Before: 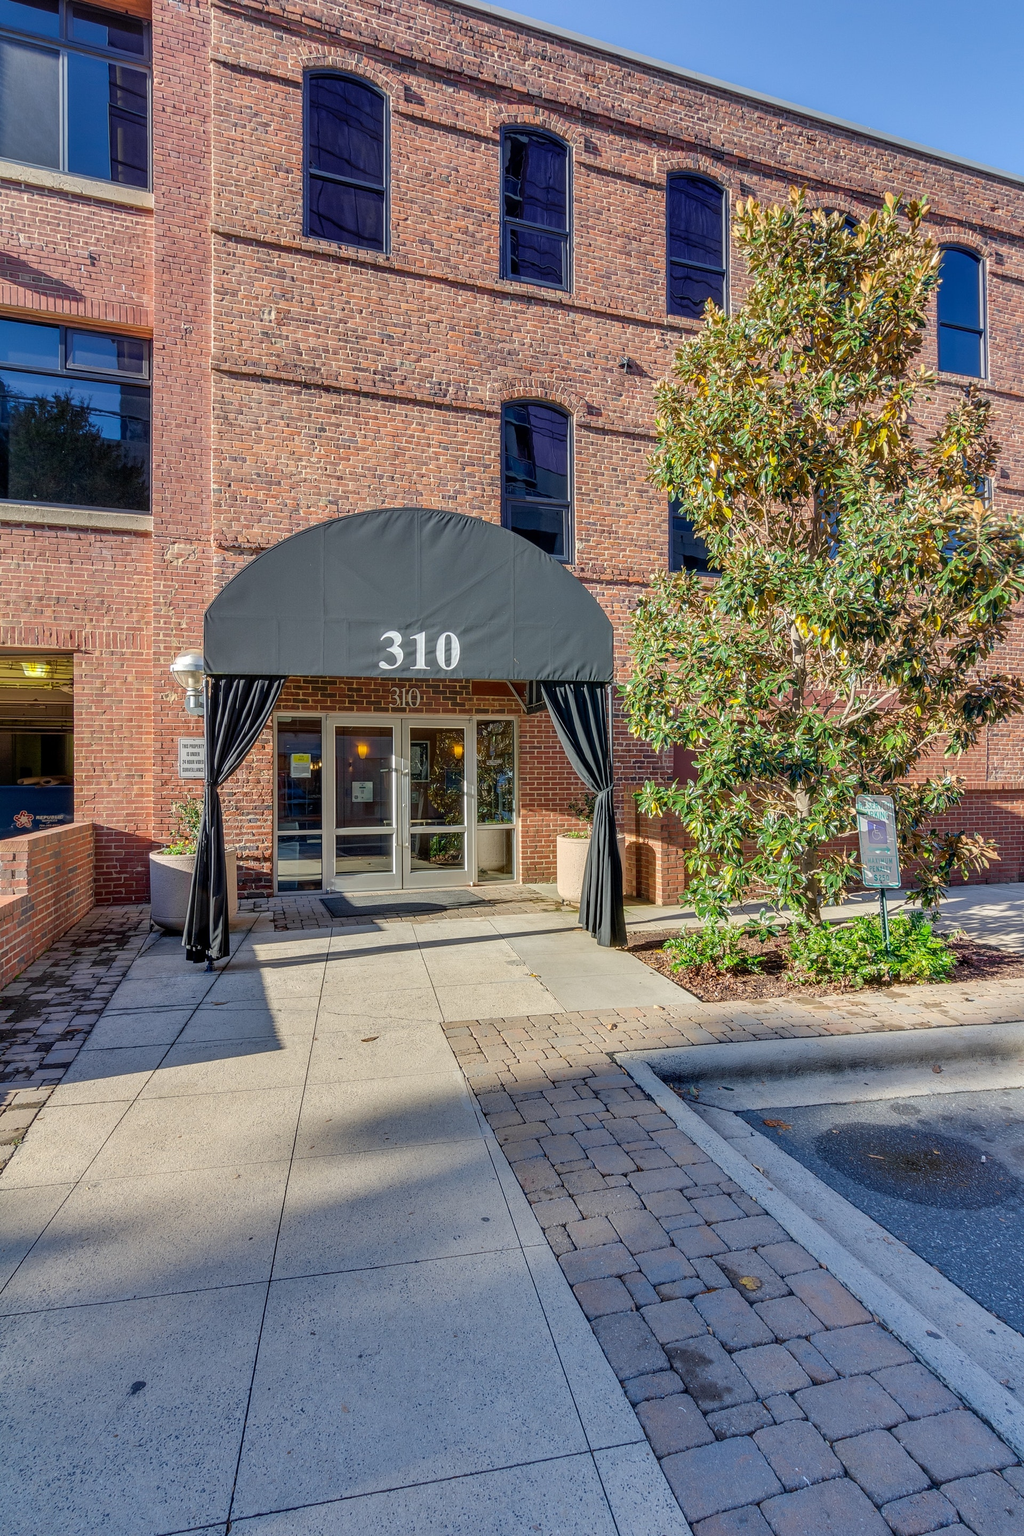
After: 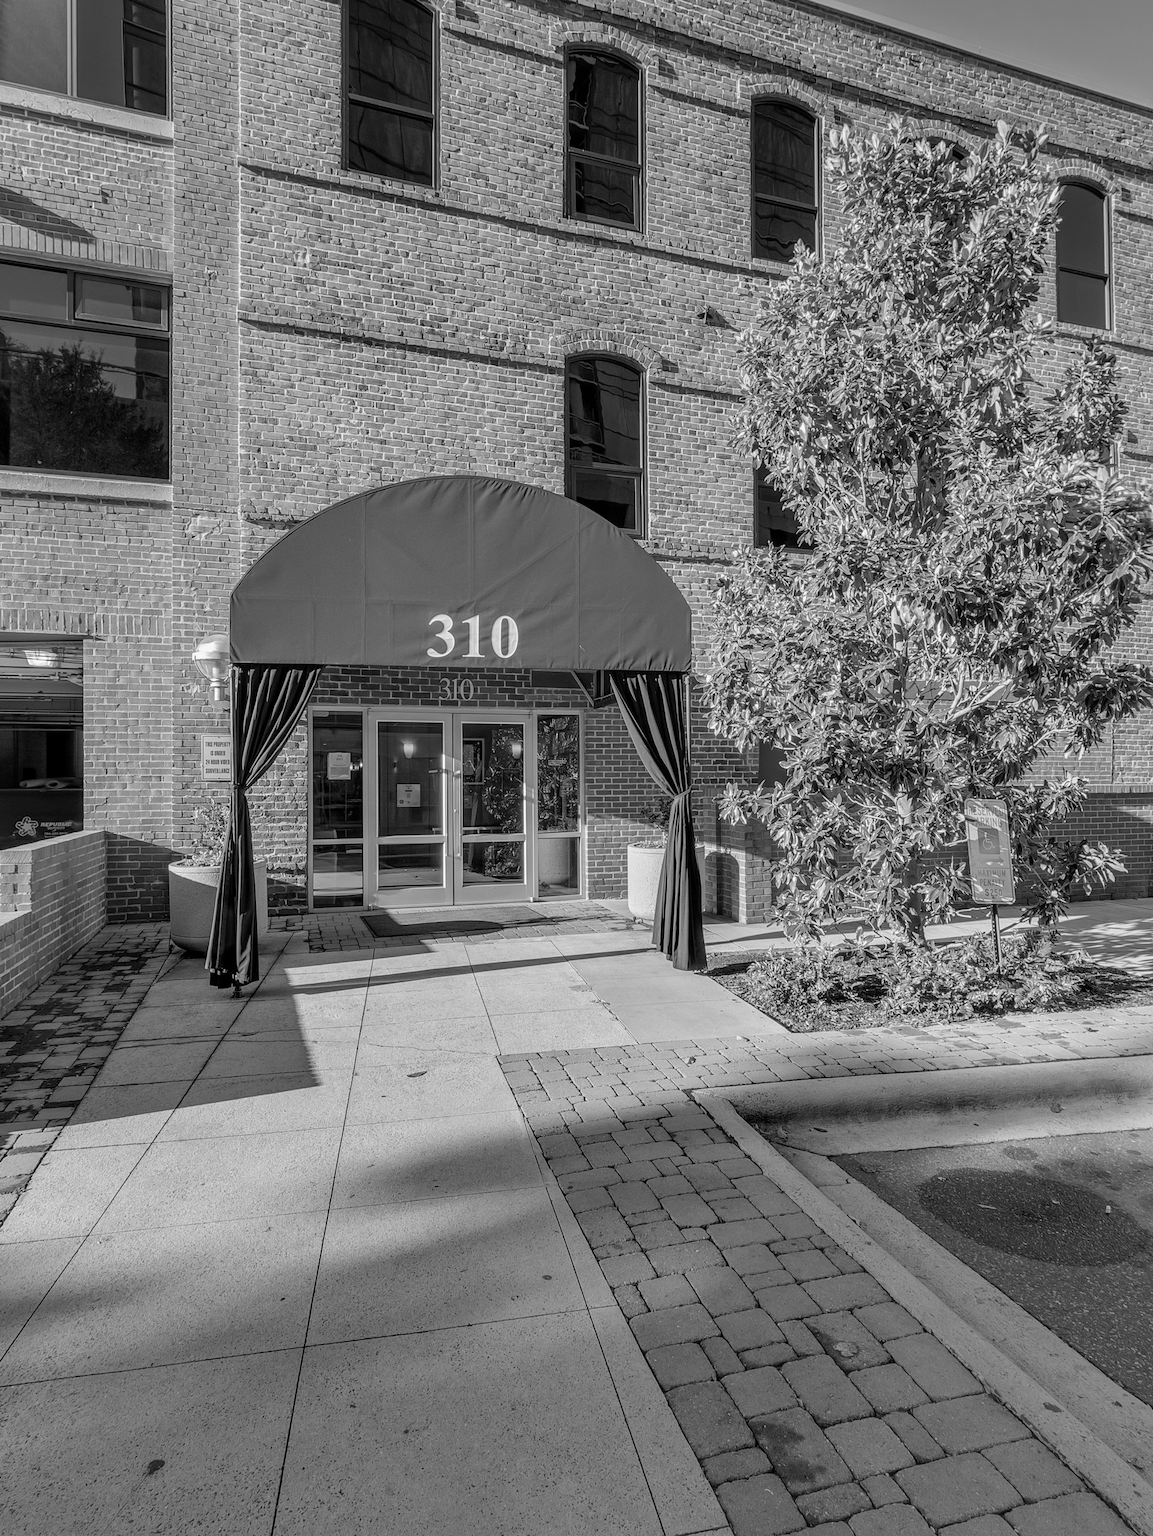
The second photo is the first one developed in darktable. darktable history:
crop and rotate: top 5.609%, bottom 5.609%
monochrome: size 1
color calibration: illuminant as shot in camera, x 0.442, y 0.413, temperature 2903.13 K
